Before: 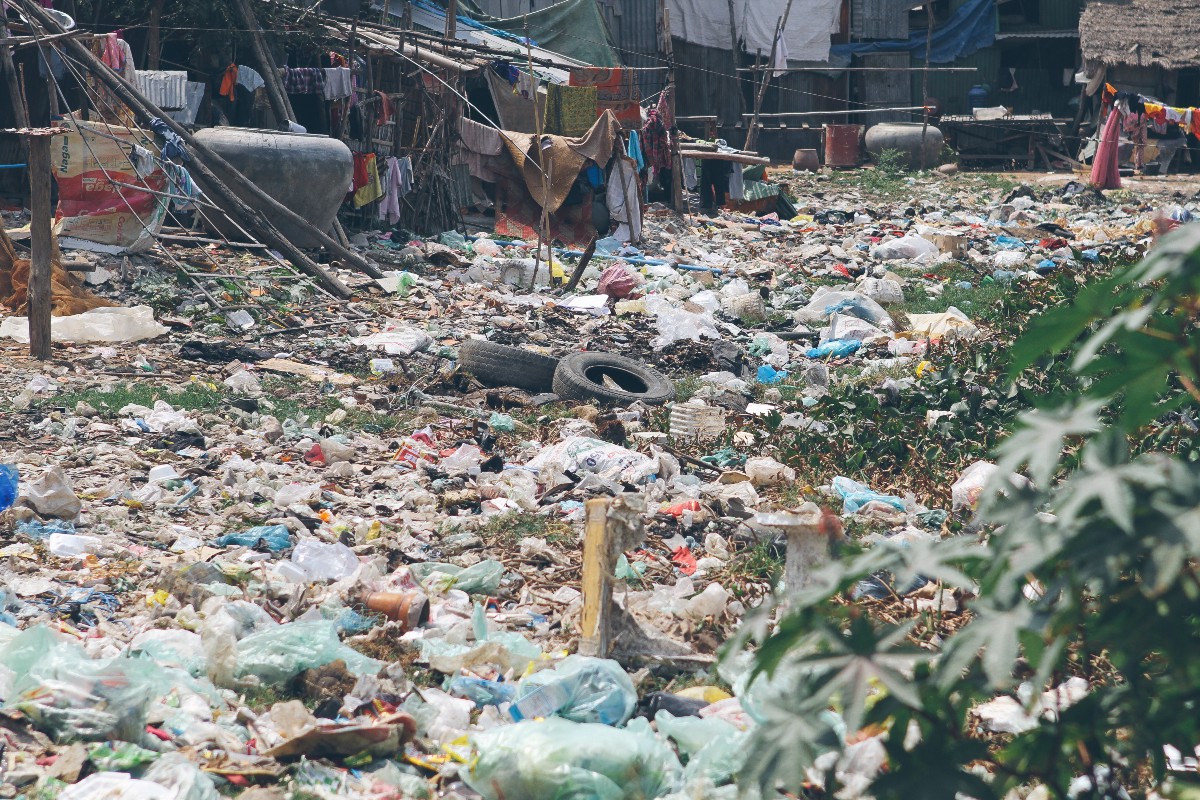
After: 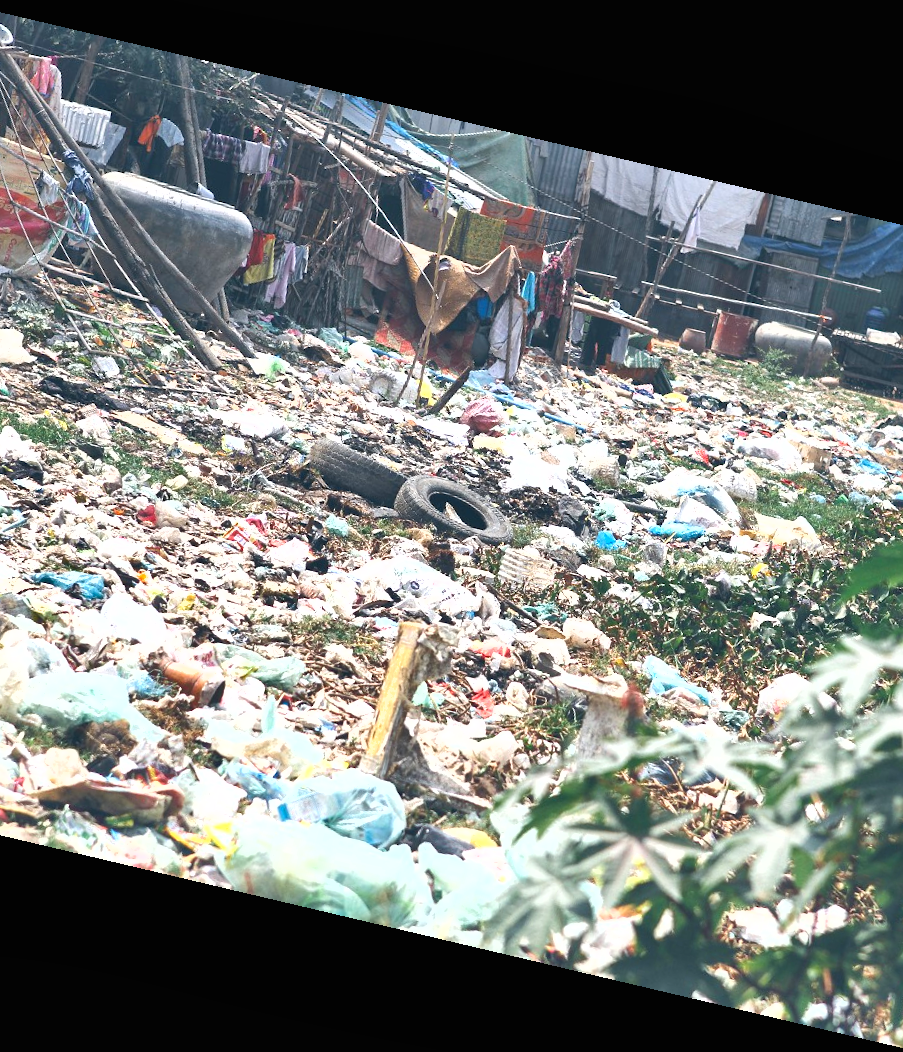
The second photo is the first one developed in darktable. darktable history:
exposure: black level correction 0, exposure 1 EV, compensate exposure bias true, compensate highlight preservation false
shadows and highlights: low approximation 0.01, soften with gaussian
rotate and perspective: rotation 13.27°, automatic cropping off
crop and rotate: left 17.732%, right 15.423%
